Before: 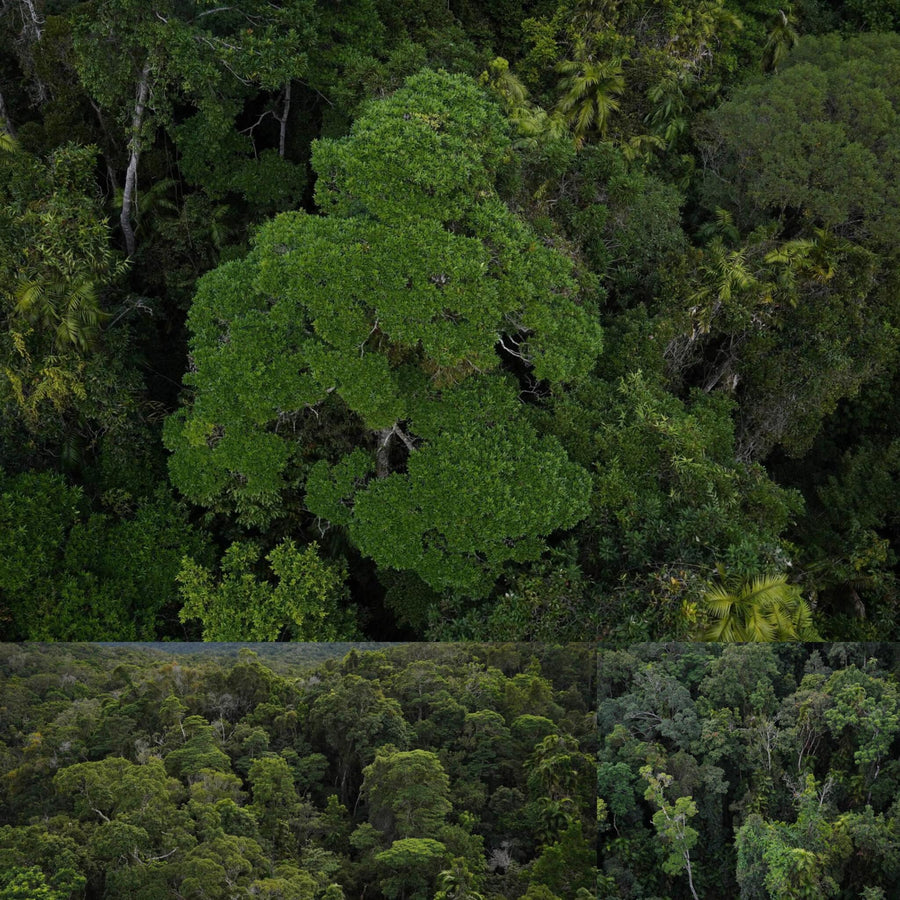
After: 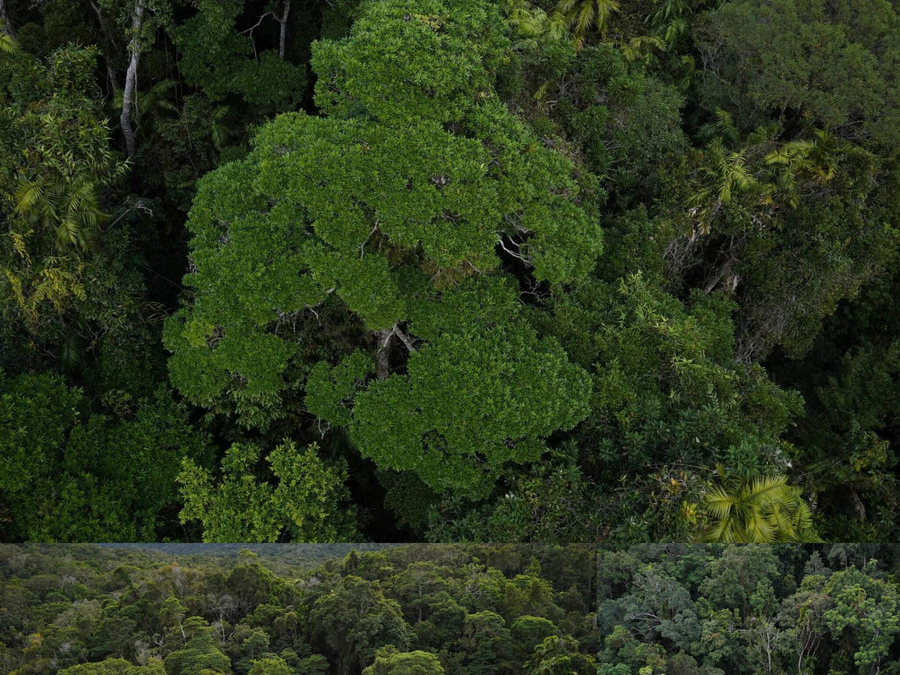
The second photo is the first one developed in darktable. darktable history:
crop: top 11.036%, bottom 13.912%
